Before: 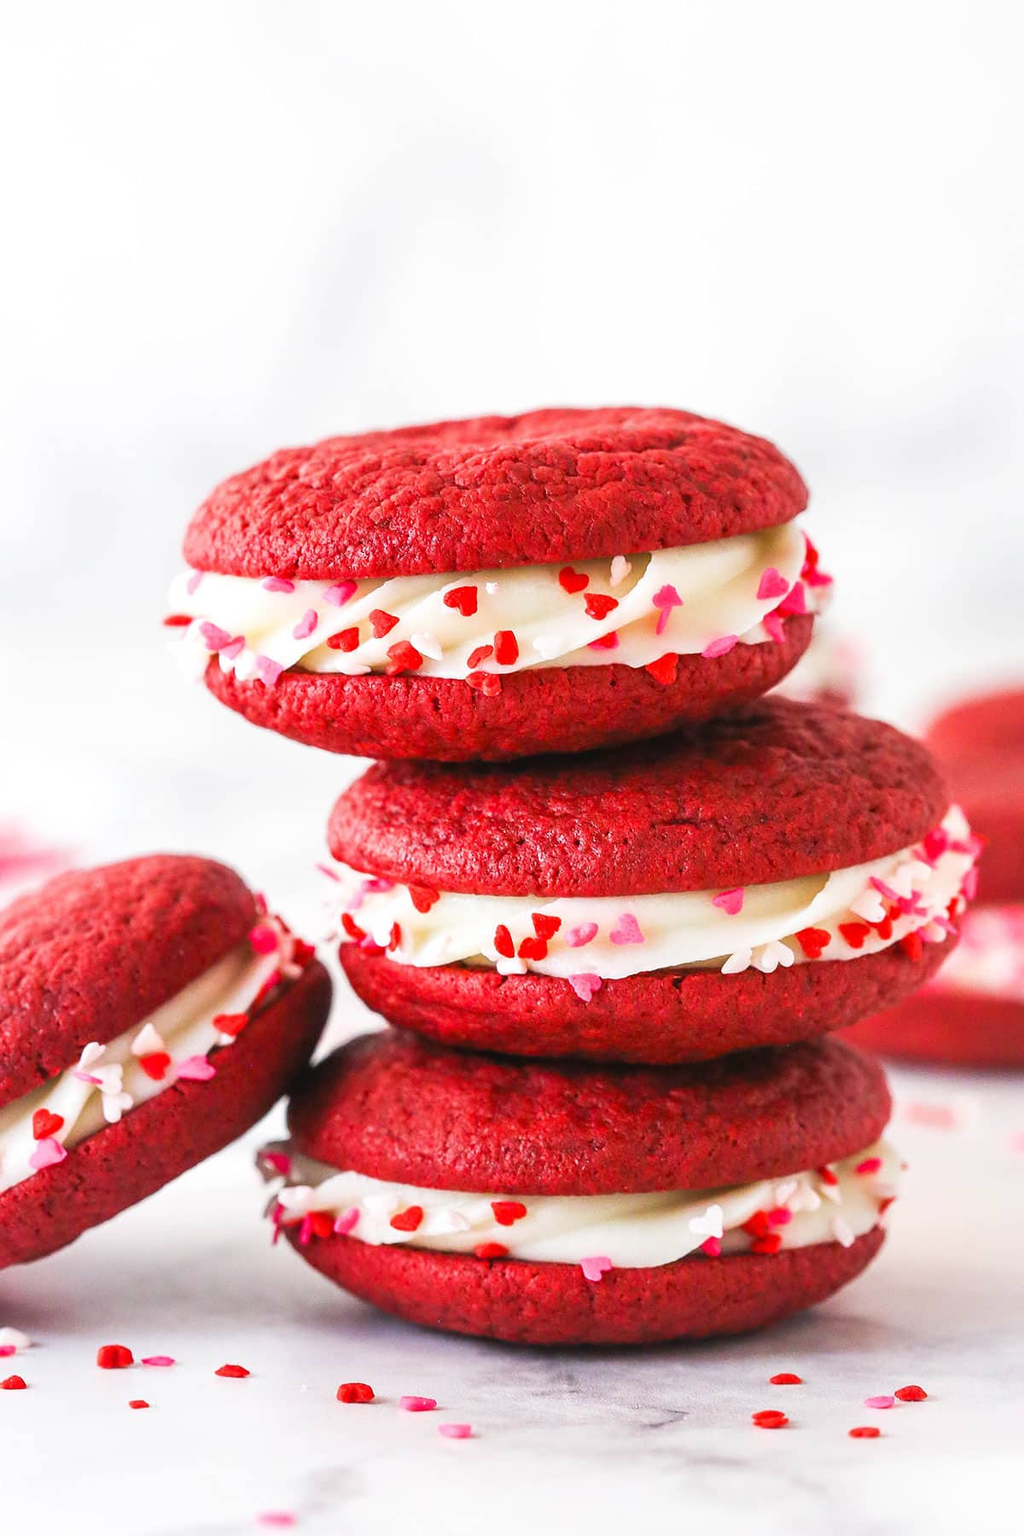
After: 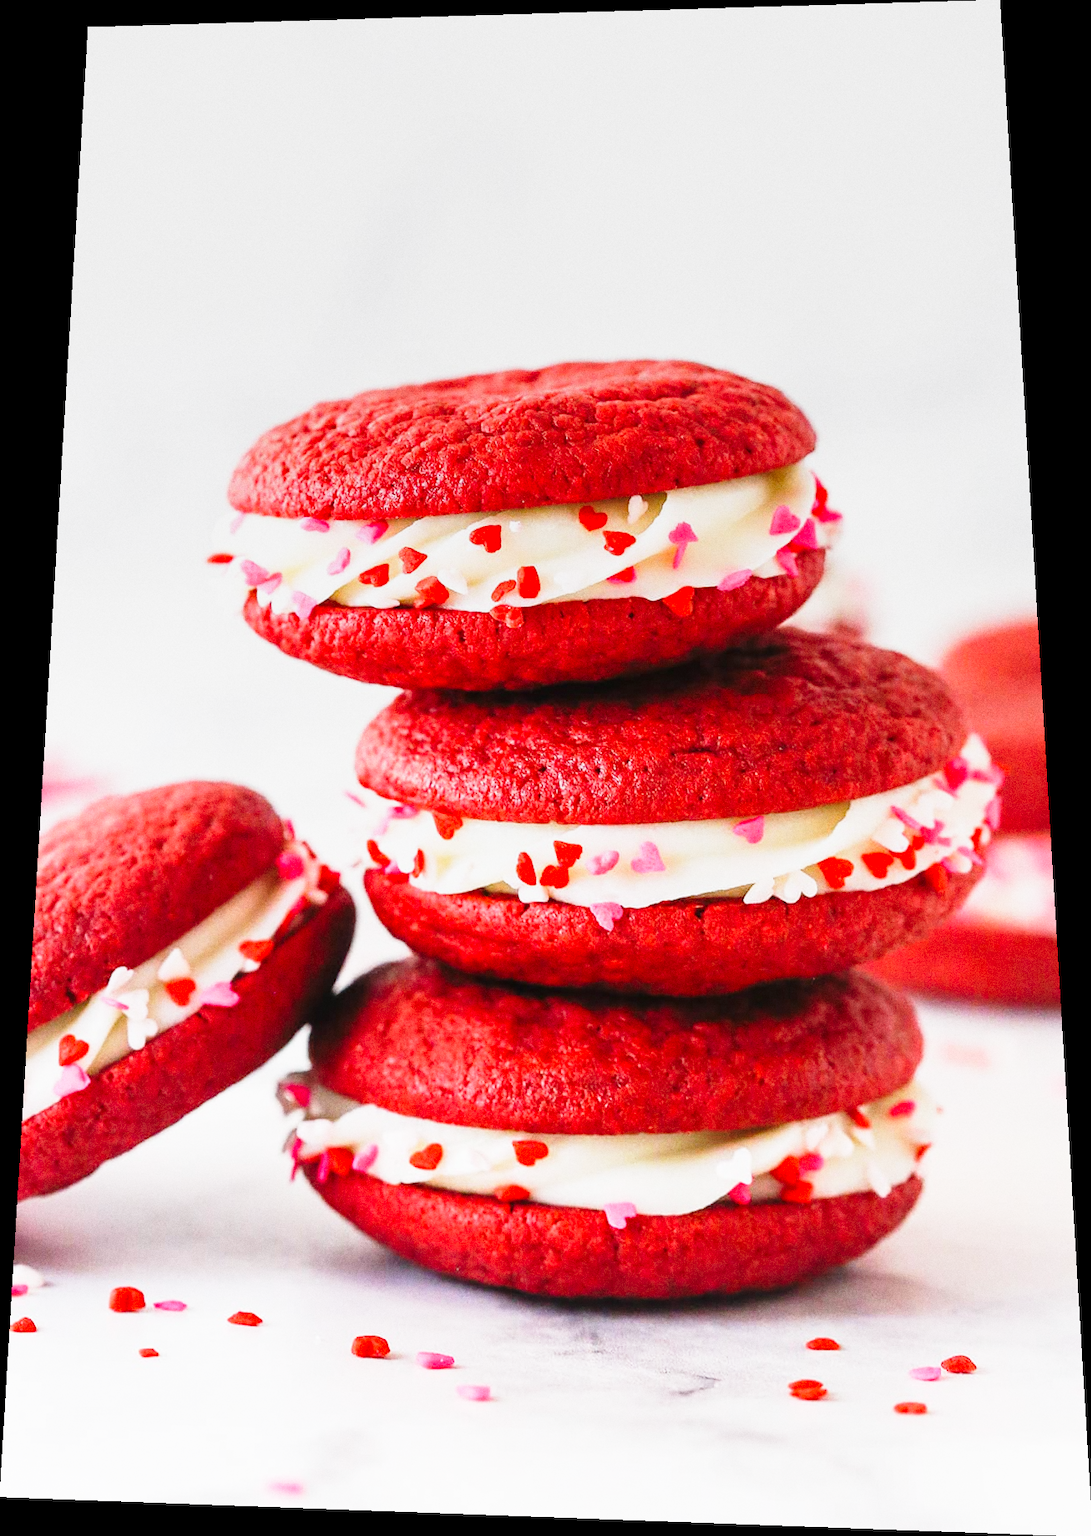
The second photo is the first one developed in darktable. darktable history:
rotate and perspective: rotation 0.128°, lens shift (vertical) -0.181, lens shift (horizontal) -0.044, shear 0.001, automatic cropping off
graduated density: on, module defaults
grain: coarseness 0.09 ISO
exposure: exposure -0.151 EV, compensate highlight preservation false
base curve: curves: ch0 [(0, 0) (0.028, 0.03) (0.121, 0.232) (0.46, 0.748) (0.859, 0.968) (1, 1)], preserve colors none
